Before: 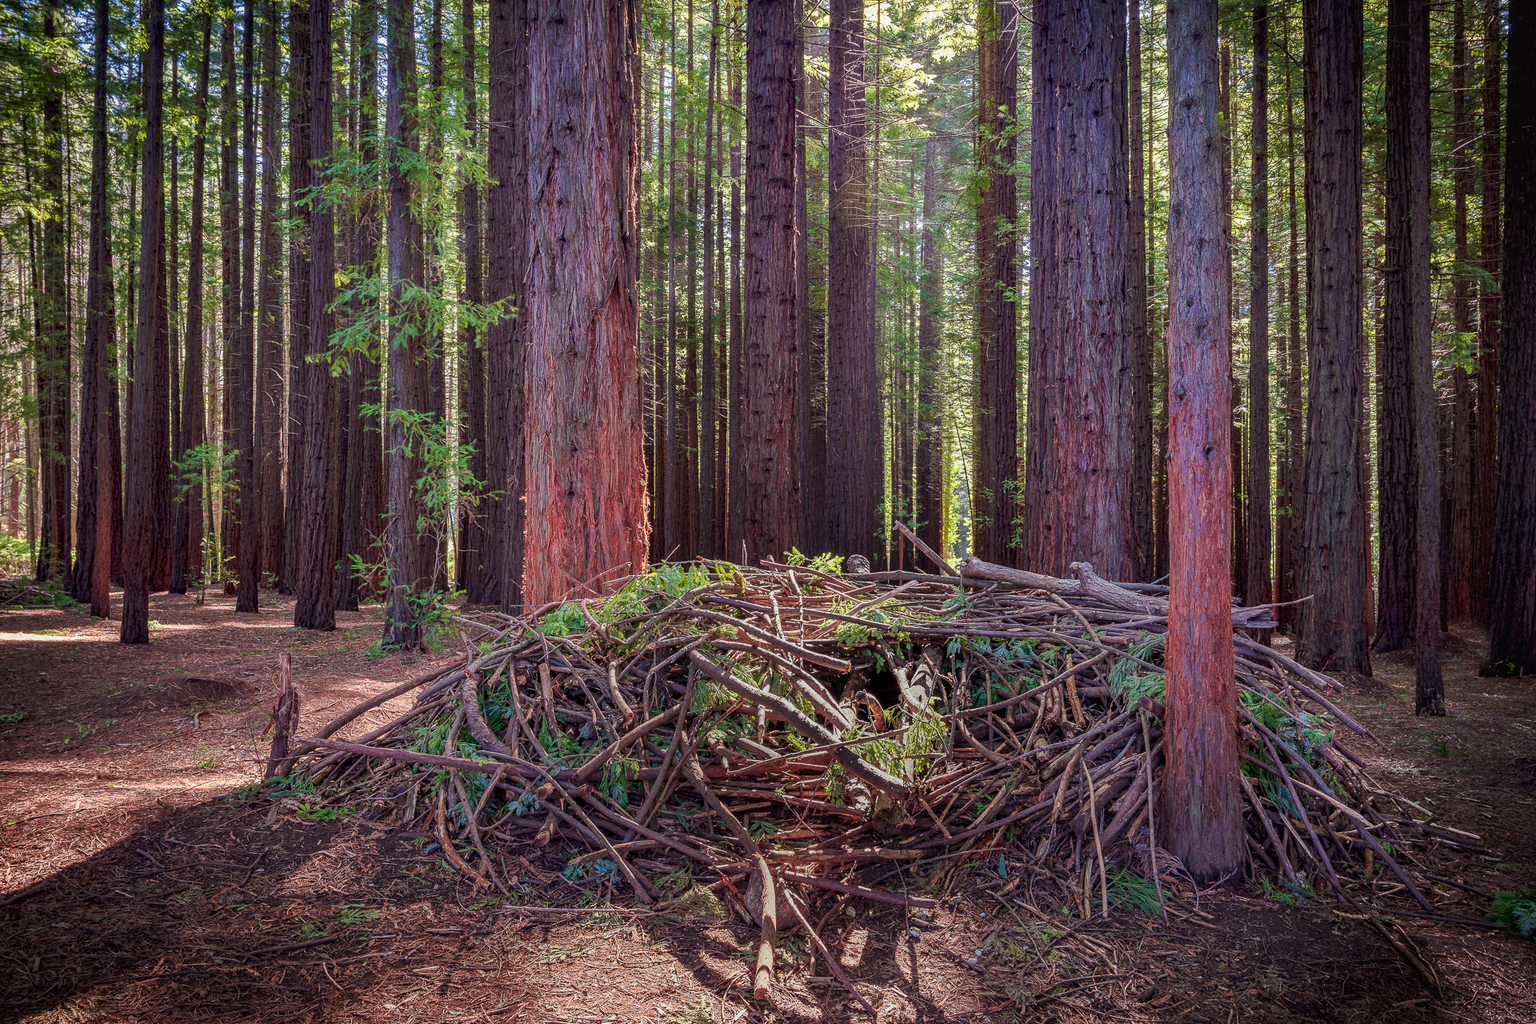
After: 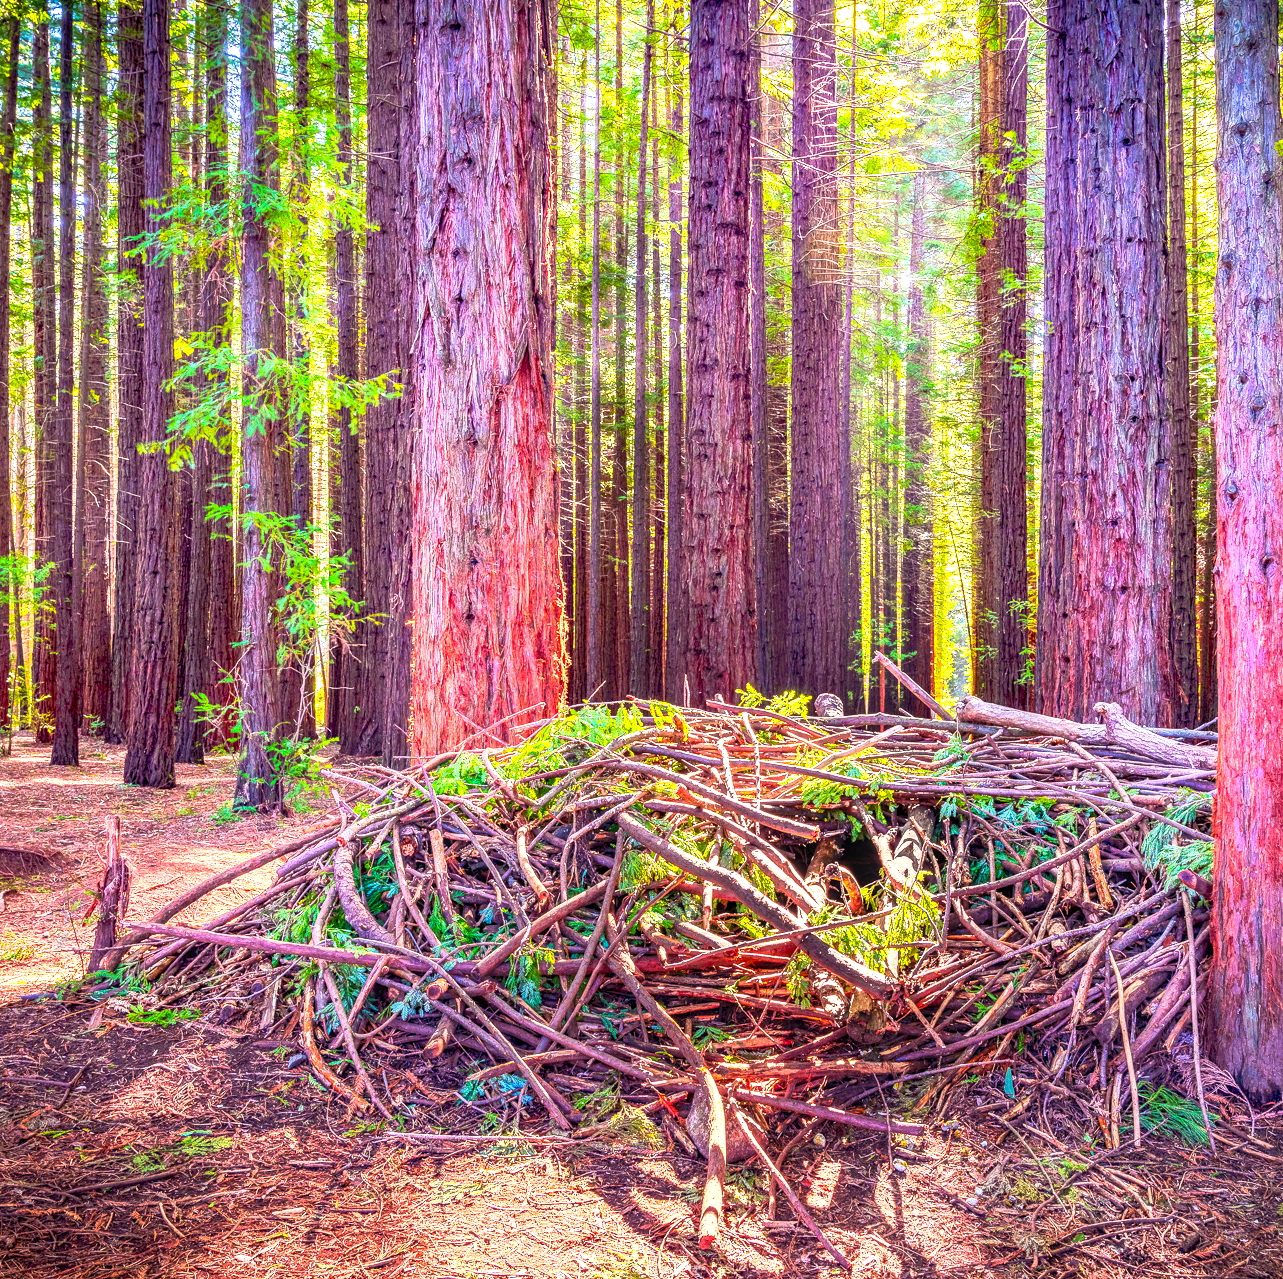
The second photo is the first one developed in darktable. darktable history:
crop and rotate: left 12.721%, right 20.426%
color balance rgb: linear chroma grading › global chroma 15.492%, perceptual saturation grading › global saturation 30.109%
local contrast: on, module defaults
contrast brightness saturation: contrast 0.2, brightness 0.166, saturation 0.222
tone curve: curves: ch0 [(0, 0) (0.051, 0.047) (0.102, 0.099) (0.232, 0.249) (0.462, 0.501) (0.698, 0.761) (0.908, 0.946) (1, 1)]; ch1 [(0, 0) (0.339, 0.298) (0.402, 0.363) (0.453, 0.413) (0.485, 0.469) (0.494, 0.493) (0.504, 0.501) (0.525, 0.533) (0.563, 0.591) (0.597, 0.631) (1, 1)]; ch2 [(0, 0) (0.48, 0.48) (0.504, 0.5) (0.539, 0.554) (0.59, 0.628) (0.642, 0.682) (0.824, 0.815) (1, 1)], preserve colors none
exposure: black level correction 0, exposure 0.691 EV, compensate highlight preservation false
tone equalizer: -8 EV -0.403 EV, -7 EV -0.355 EV, -6 EV -0.346 EV, -5 EV -0.241 EV, -3 EV 0.208 EV, -2 EV 0.304 EV, -1 EV 0.373 EV, +0 EV 0.442 EV, smoothing diameter 24.8%, edges refinement/feathering 10.85, preserve details guided filter
